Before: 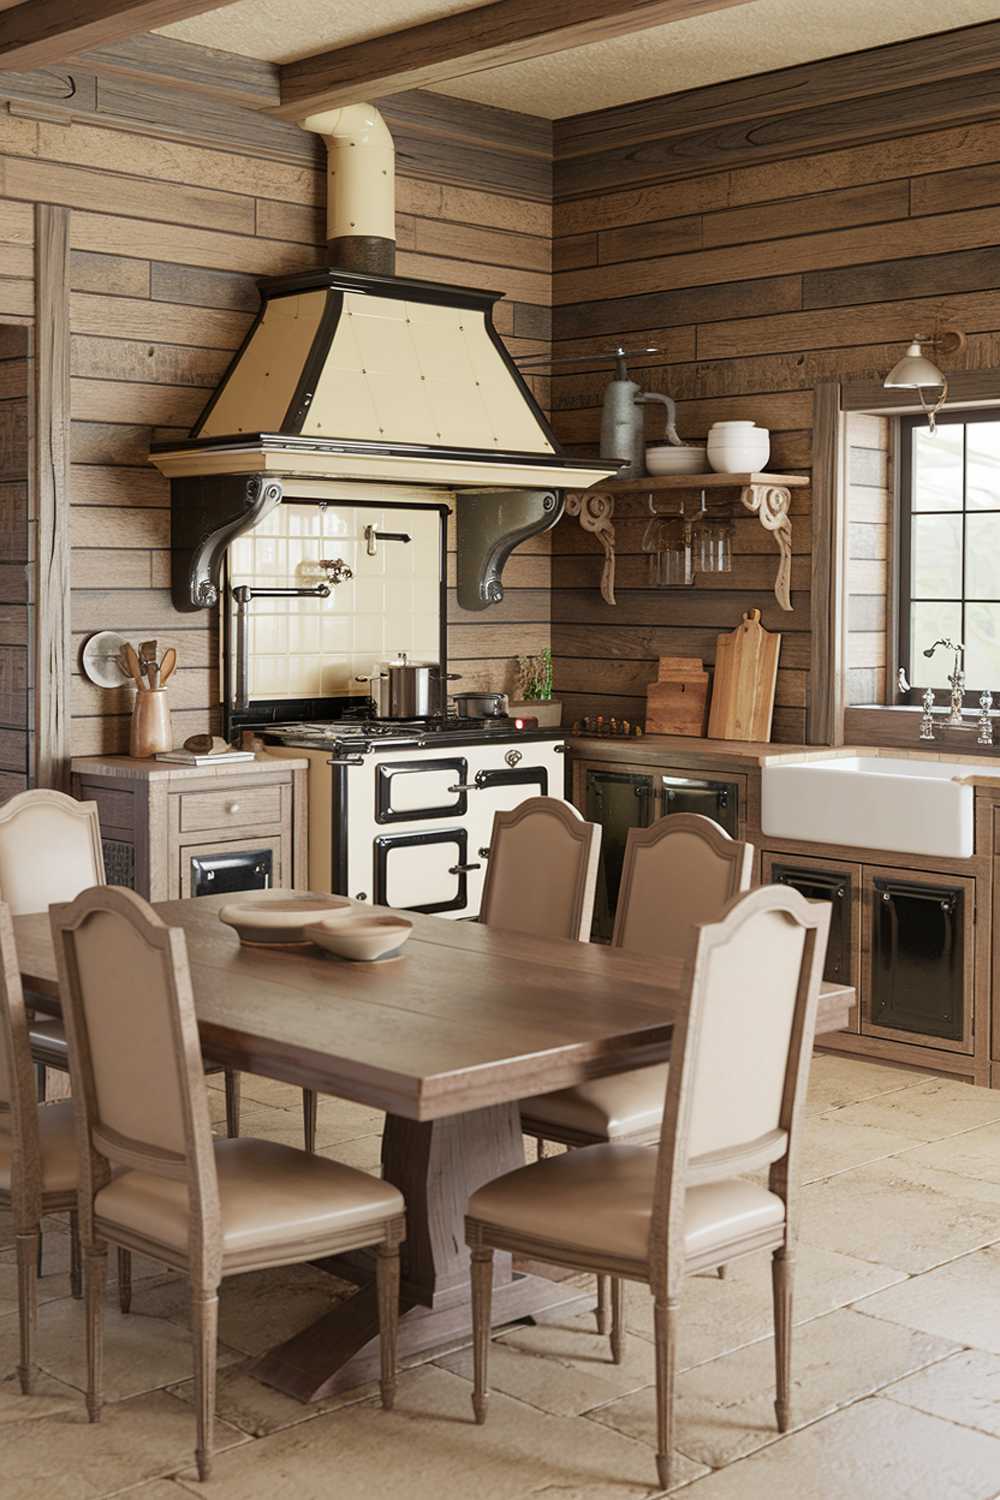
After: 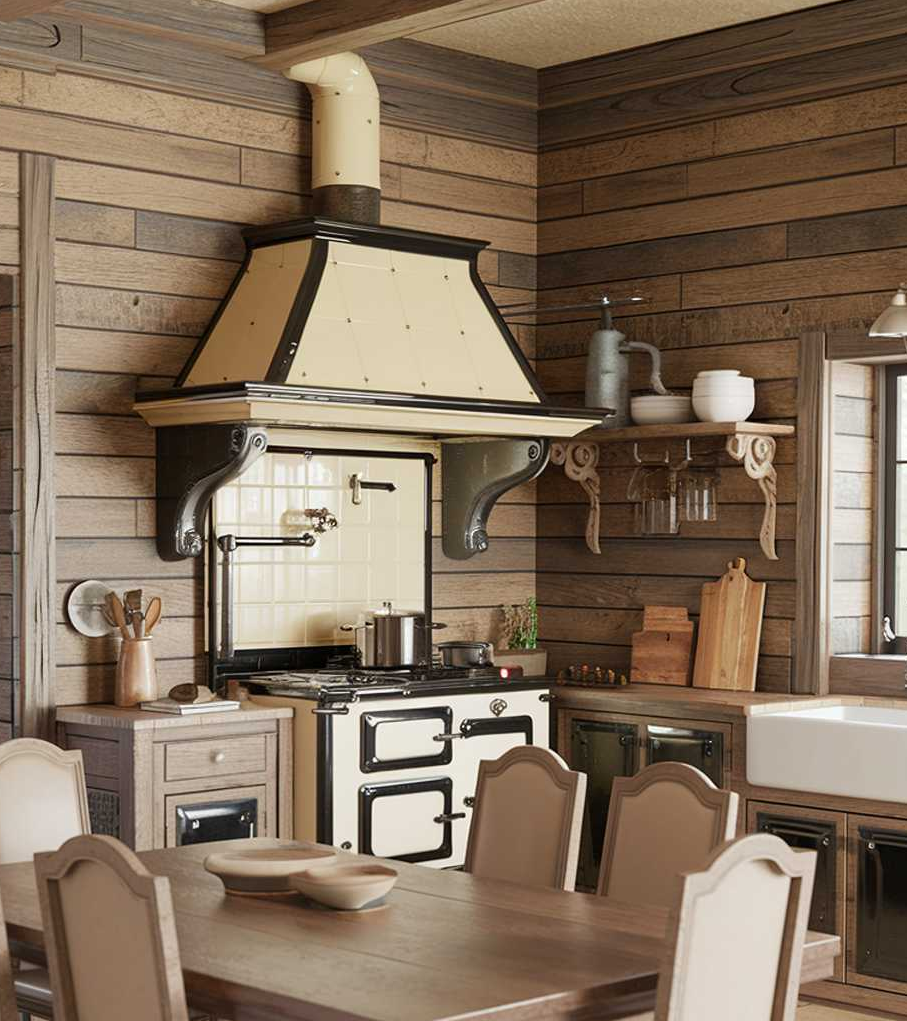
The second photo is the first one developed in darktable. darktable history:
crop: left 1.599%, top 3.426%, right 7.688%, bottom 28.448%
